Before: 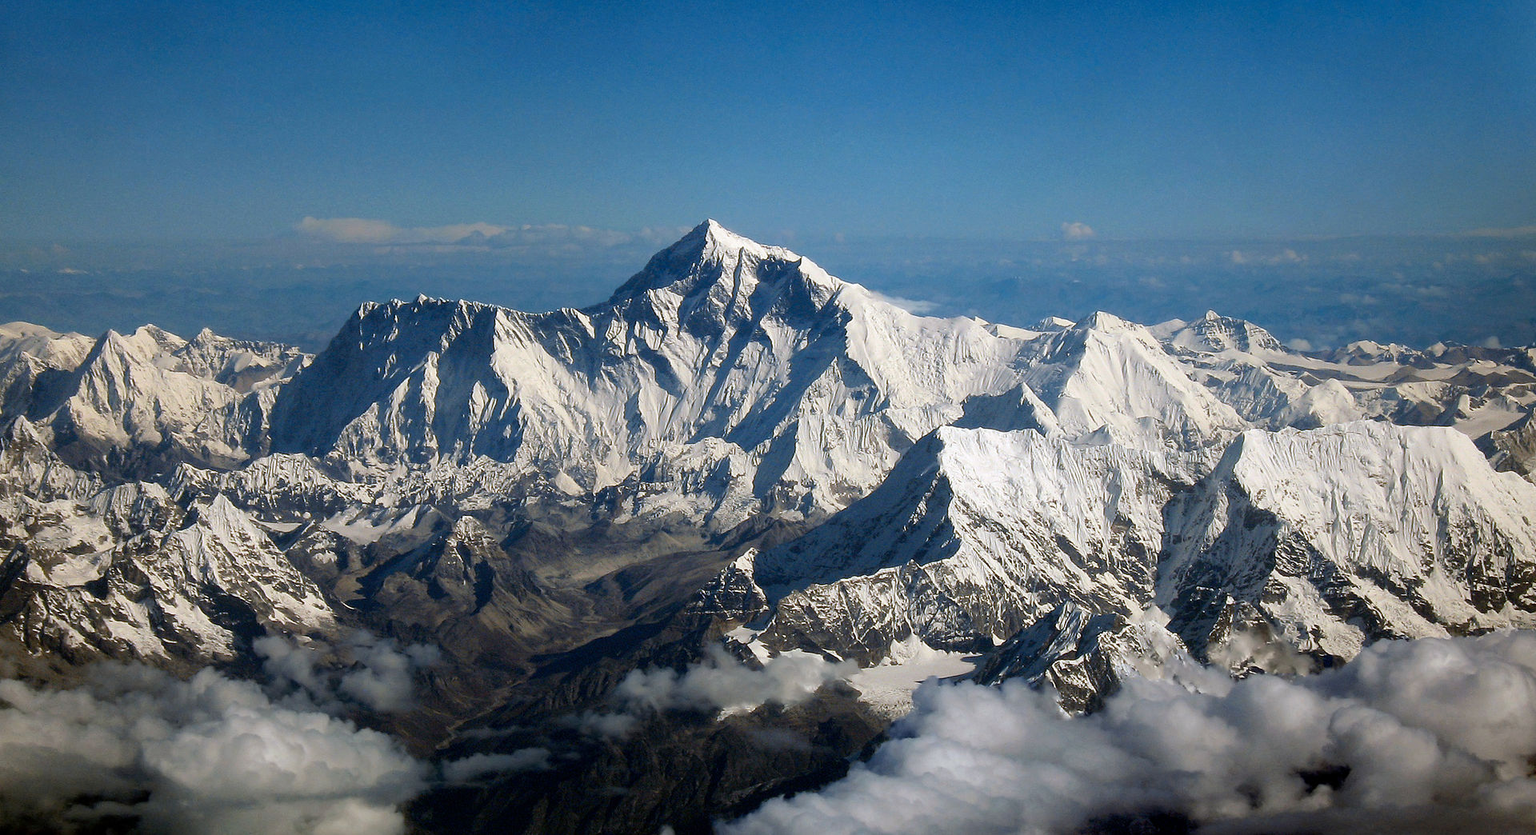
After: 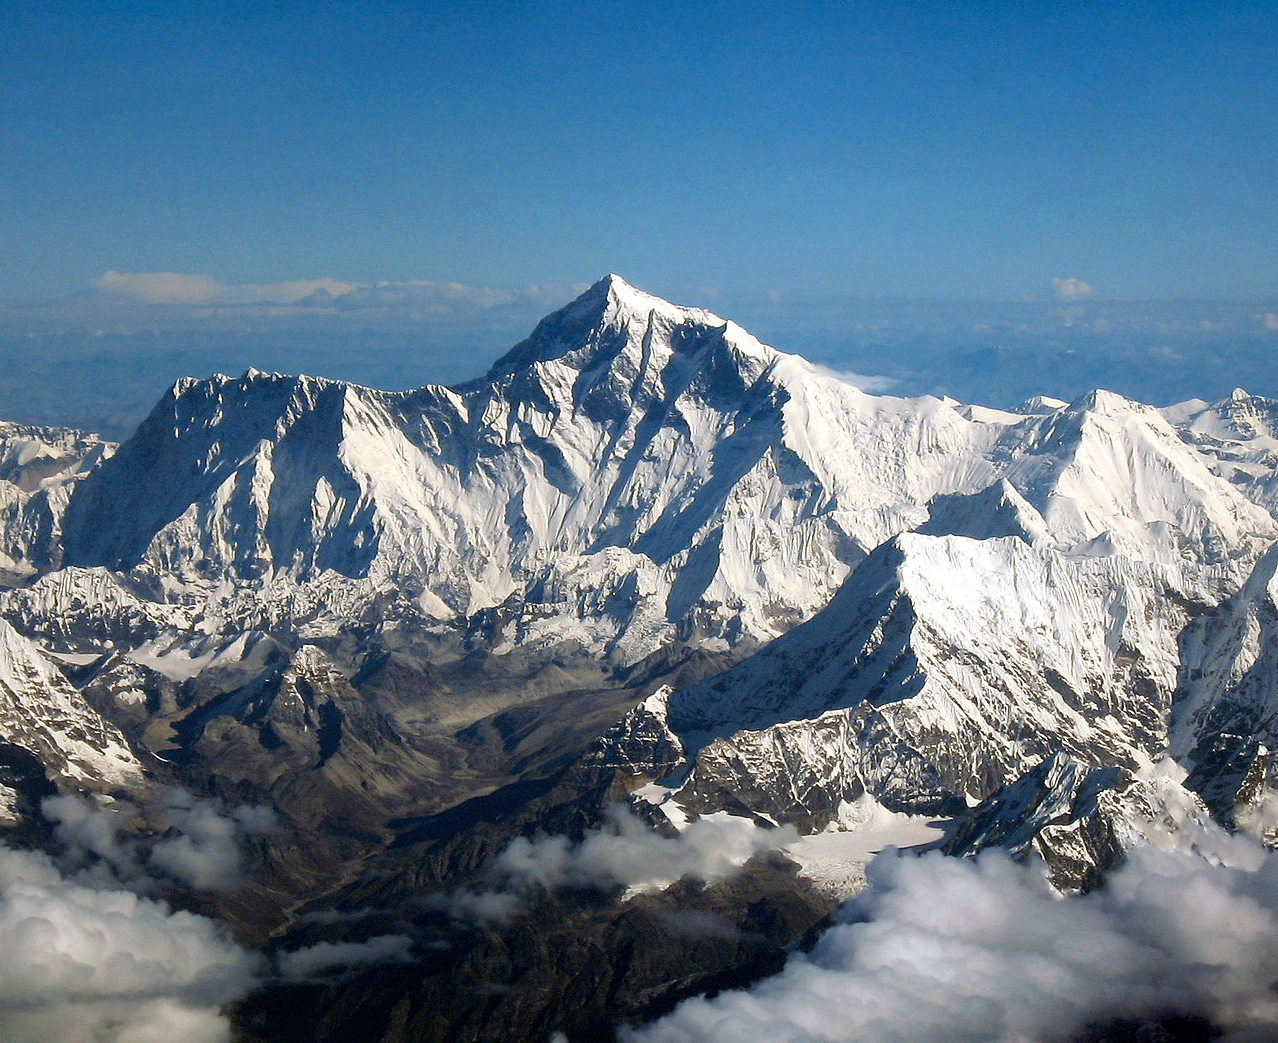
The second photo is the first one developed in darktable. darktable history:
exposure: exposure 0.242 EV, compensate highlight preservation false
crop and rotate: left 14.337%, right 19.099%
